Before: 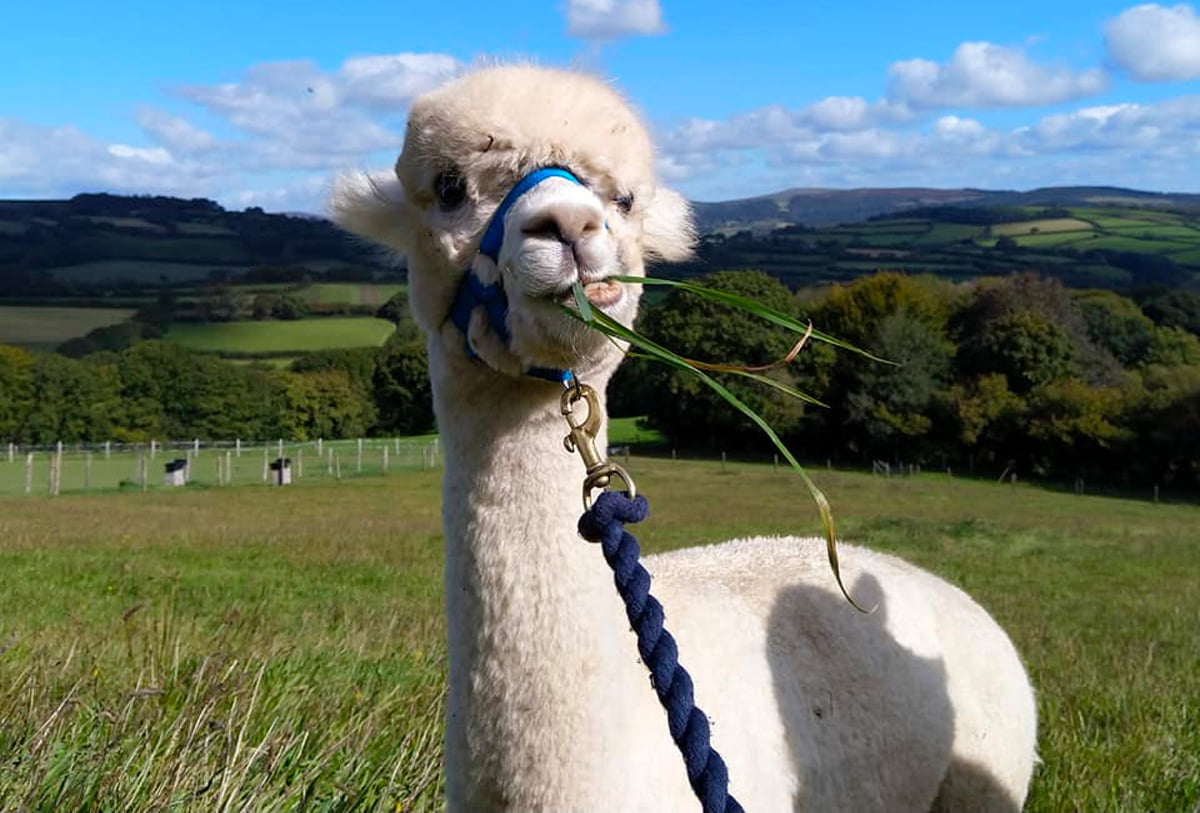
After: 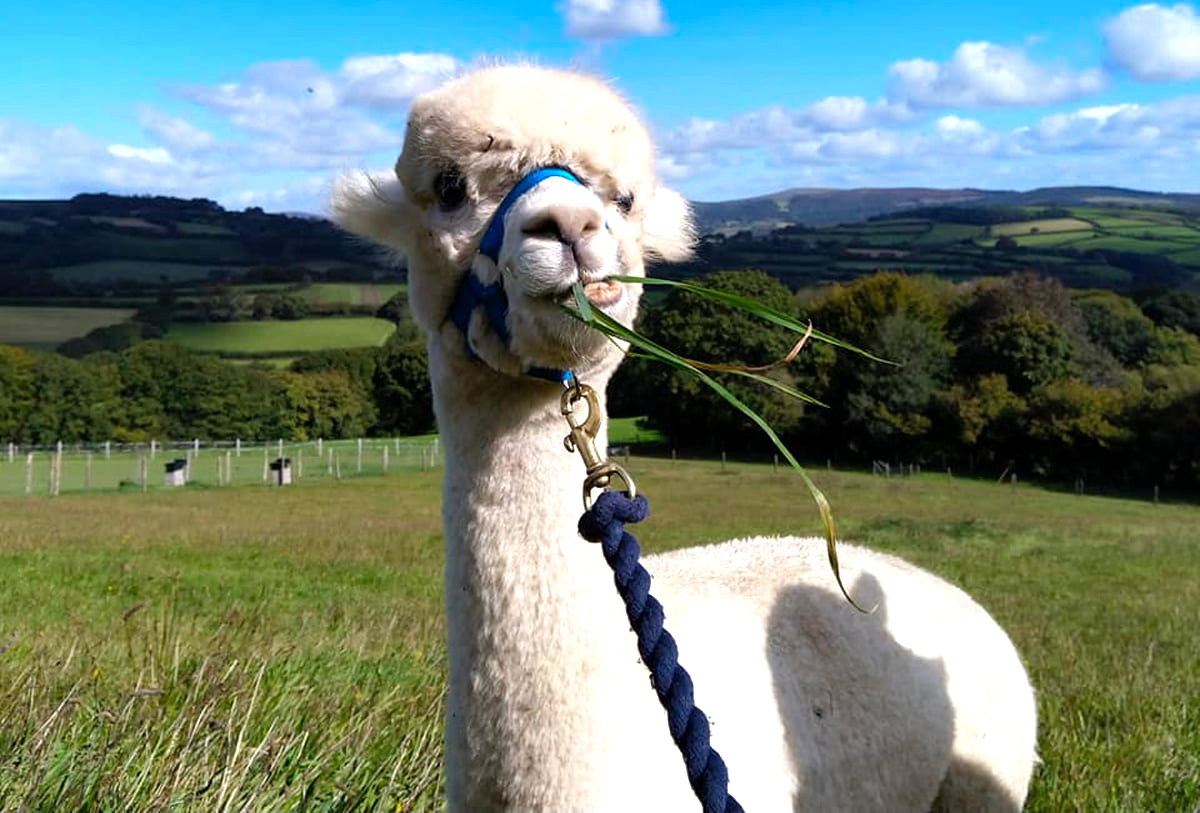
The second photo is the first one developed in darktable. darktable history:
tone equalizer: -8 EV -0.446 EV, -7 EV -0.417 EV, -6 EV -0.361 EV, -5 EV -0.209 EV, -3 EV 0.187 EV, -2 EV 0.335 EV, -1 EV 0.382 EV, +0 EV 0.433 EV
shadows and highlights: radius 132.62, soften with gaussian
